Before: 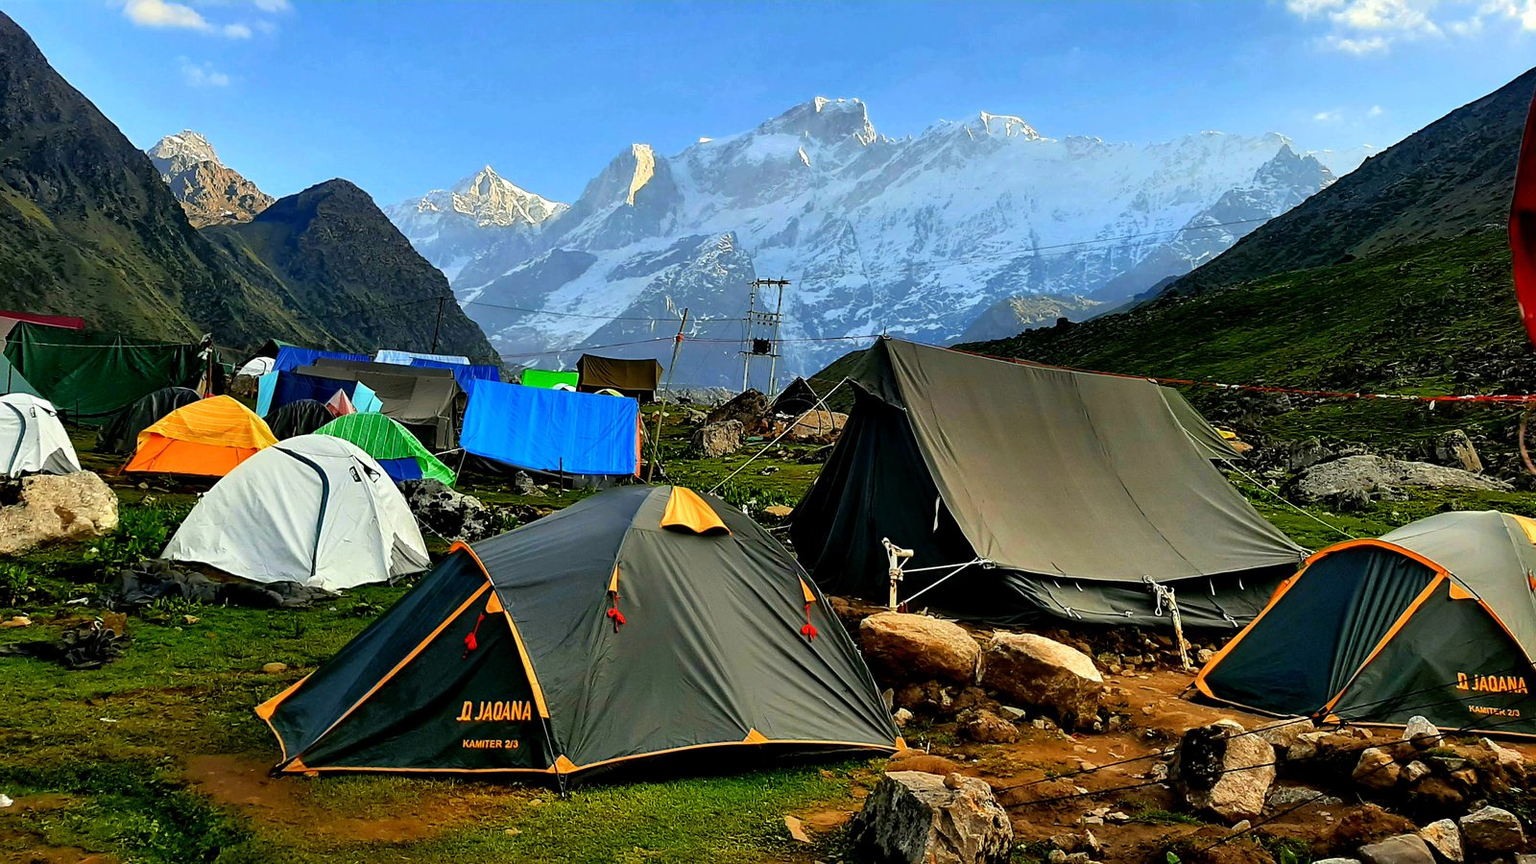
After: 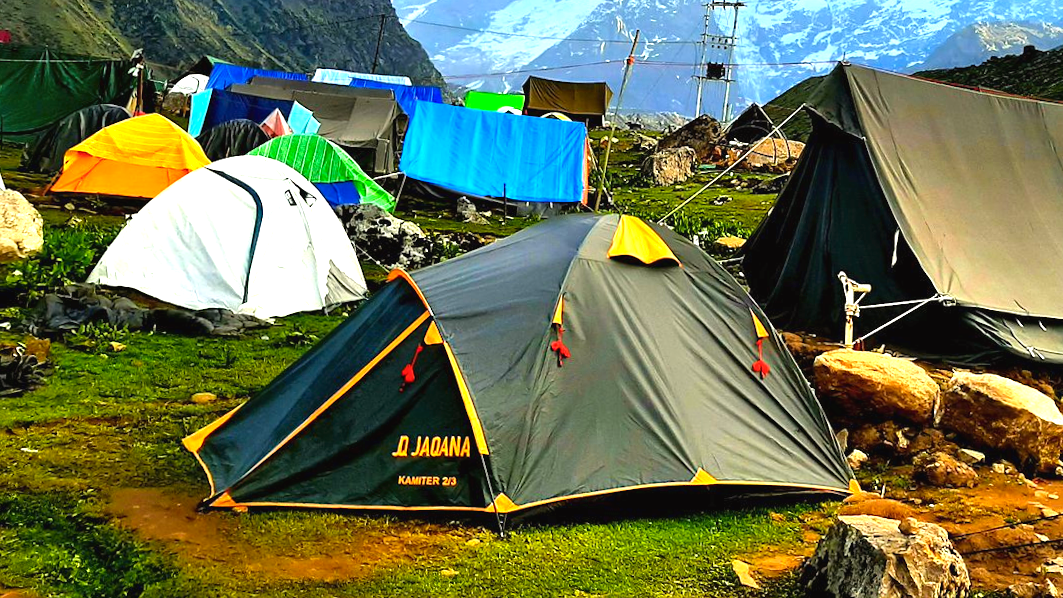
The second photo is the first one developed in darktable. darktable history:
exposure: exposure 1.089 EV, compensate highlight preservation false
crop and rotate: angle -0.82°, left 3.85%, top 31.828%, right 27.992%
color balance rgb: shadows lift › chroma 2%, shadows lift › hue 50°, power › hue 60°, highlights gain › chroma 1%, highlights gain › hue 60°, global offset › luminance 0.25%, global vibrance 30%
